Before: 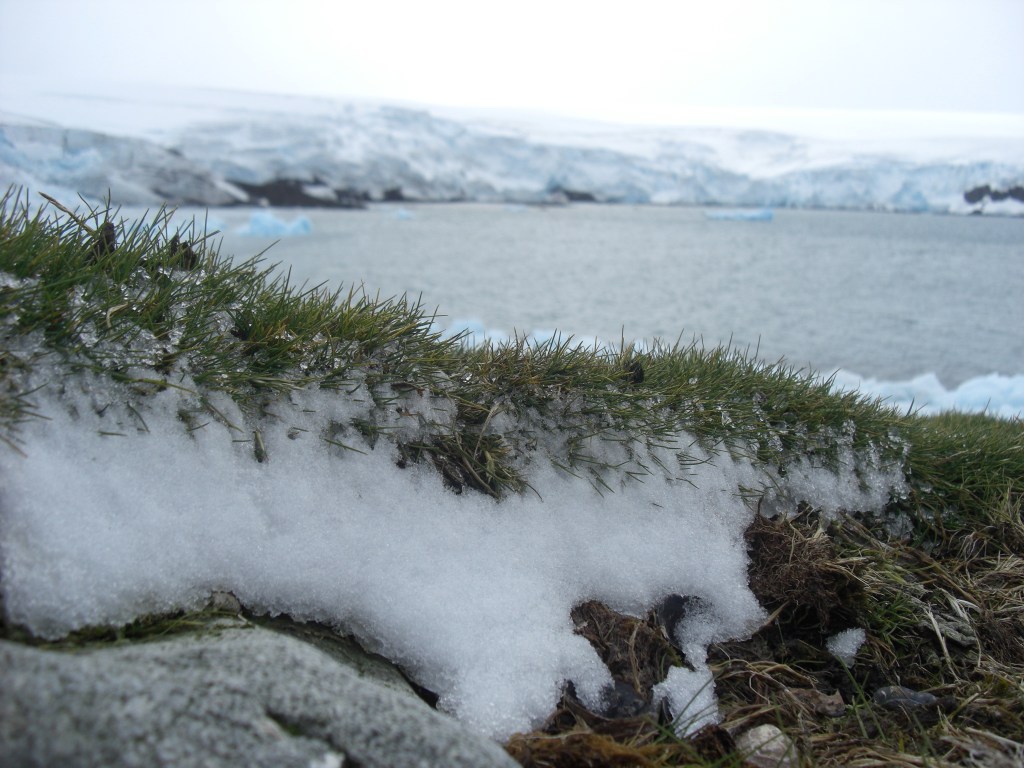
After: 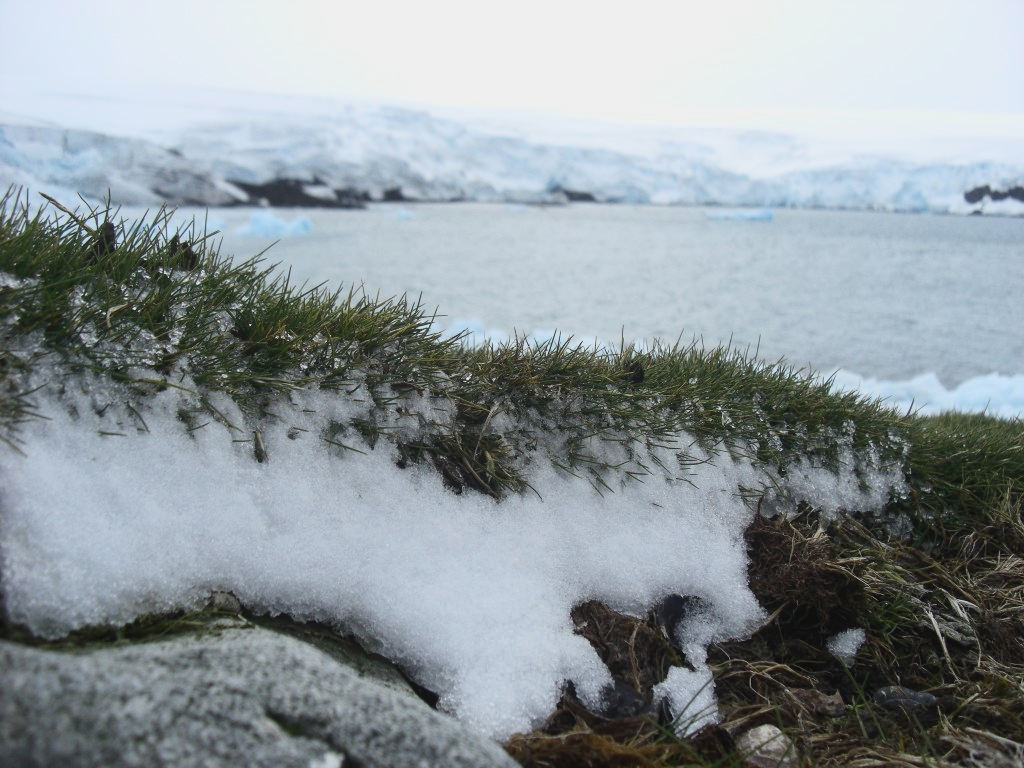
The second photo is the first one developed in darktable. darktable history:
tone curve: curves: ch0 [(0, 0.029) (0.253, 0.237) (1, 0.945)]; ch1 [(0, 0) (0.401, 0.42) (0.442, 0.47) (0.492, 0.498) (0.511, 0.523) (0.557, 0.565) (0.66, 0.683) (1, 1)]; ch2 [(0, 0) (0.394, 0.413) (0.5, 0.5) (0.578, 0.568) (1, 1)], preserve colors none
contrast brightness saturation: contrast 0.241, brightness 0.094
